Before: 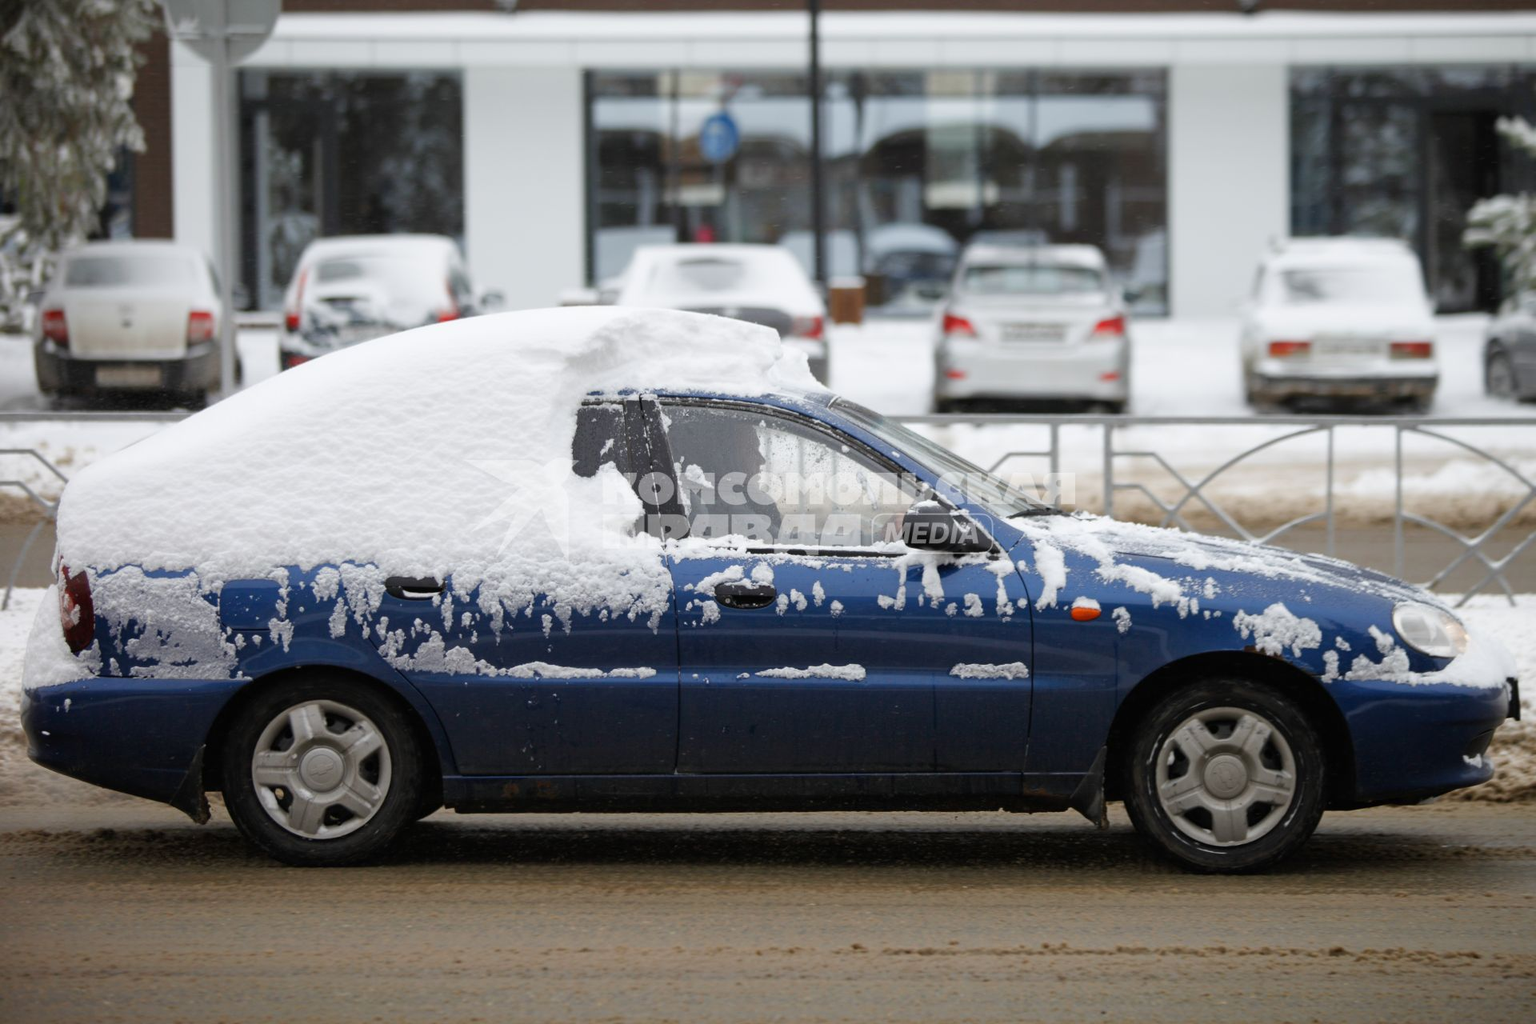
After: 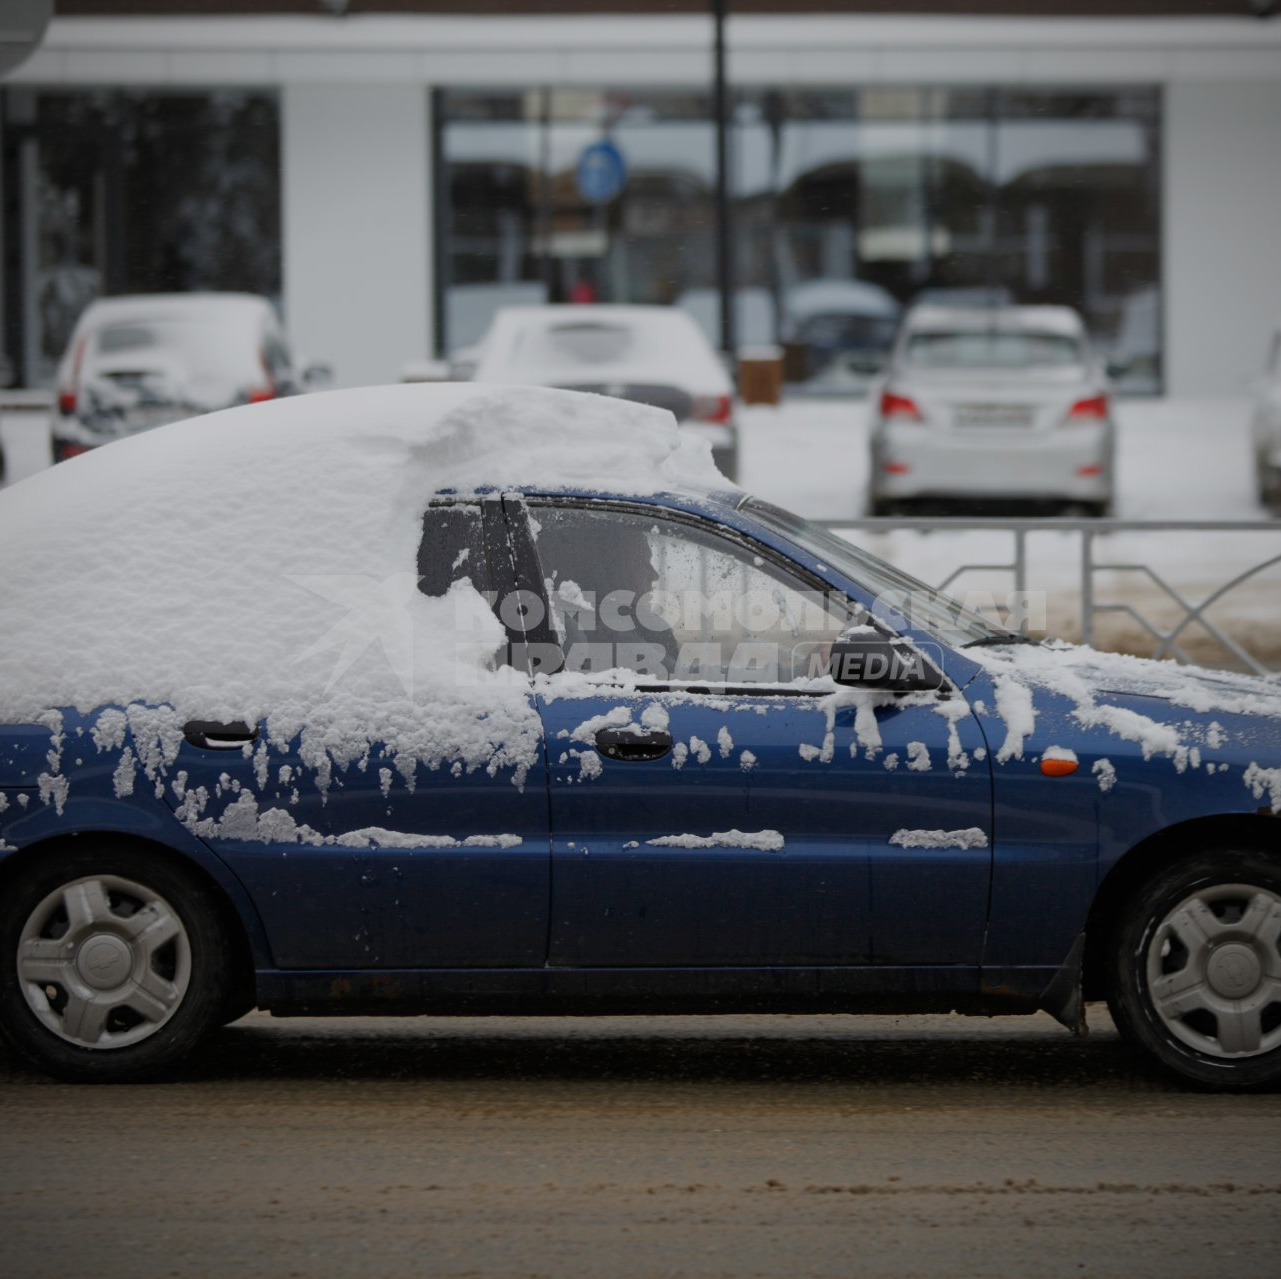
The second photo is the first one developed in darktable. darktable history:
crop and rotate: left 15.547%, right 17.697%
vignetting: fall-off radius 60.92%, unbound false
exposure: black level correction 0, exposure -0.762 EV, compensate exposure bias true, compensate highlight preservation false
